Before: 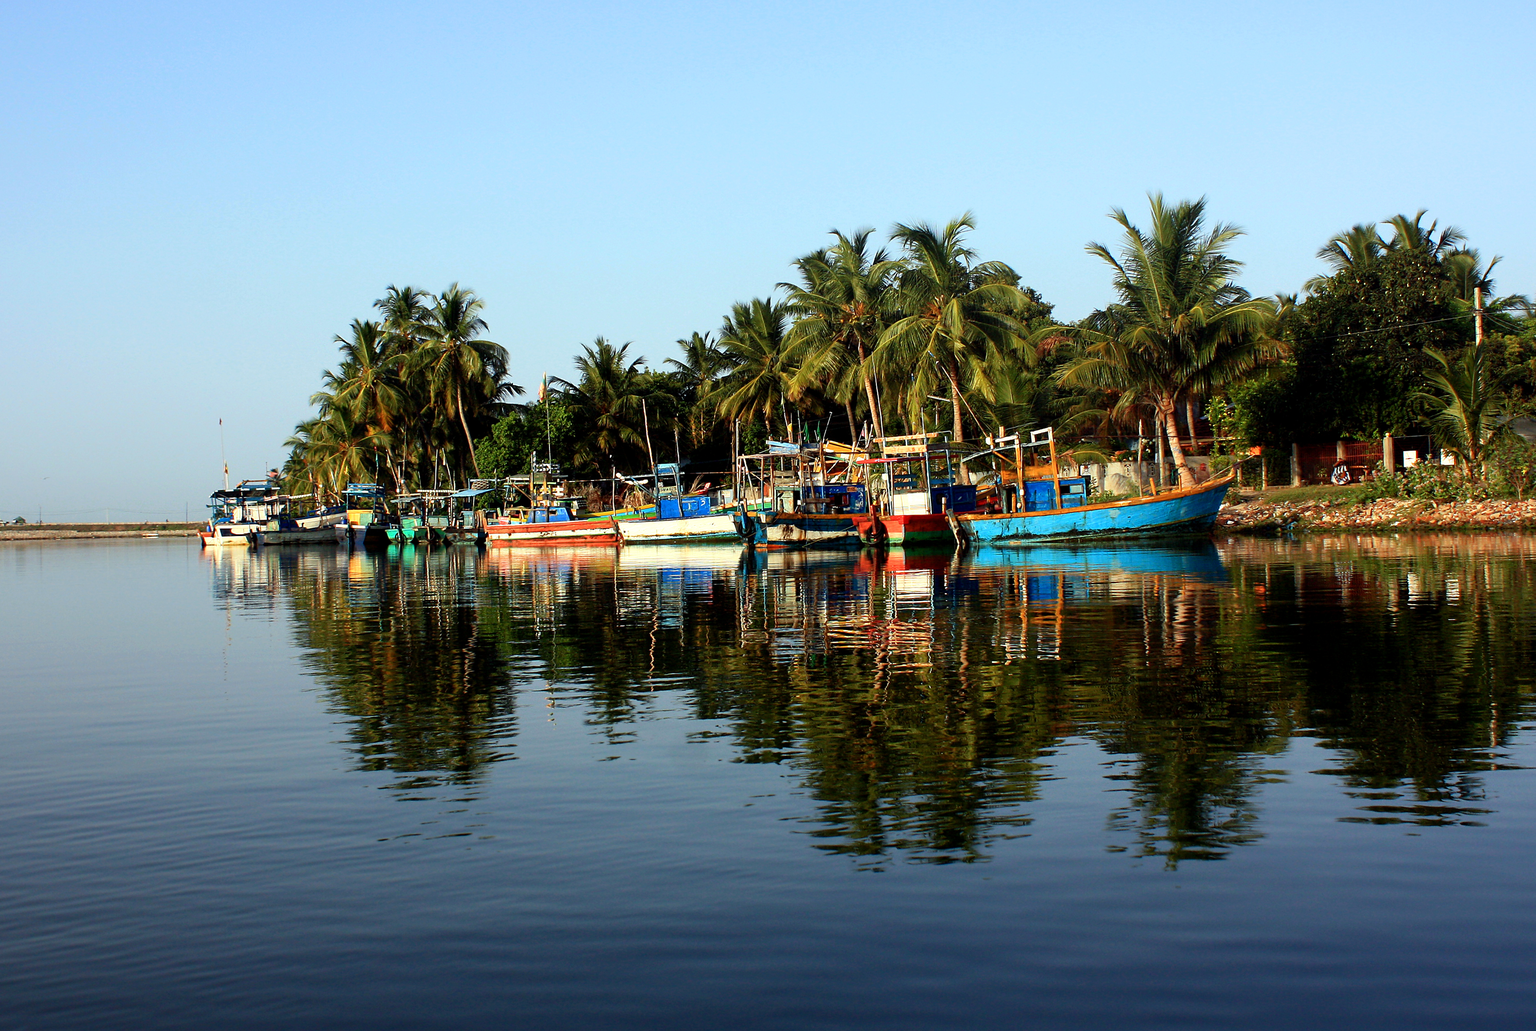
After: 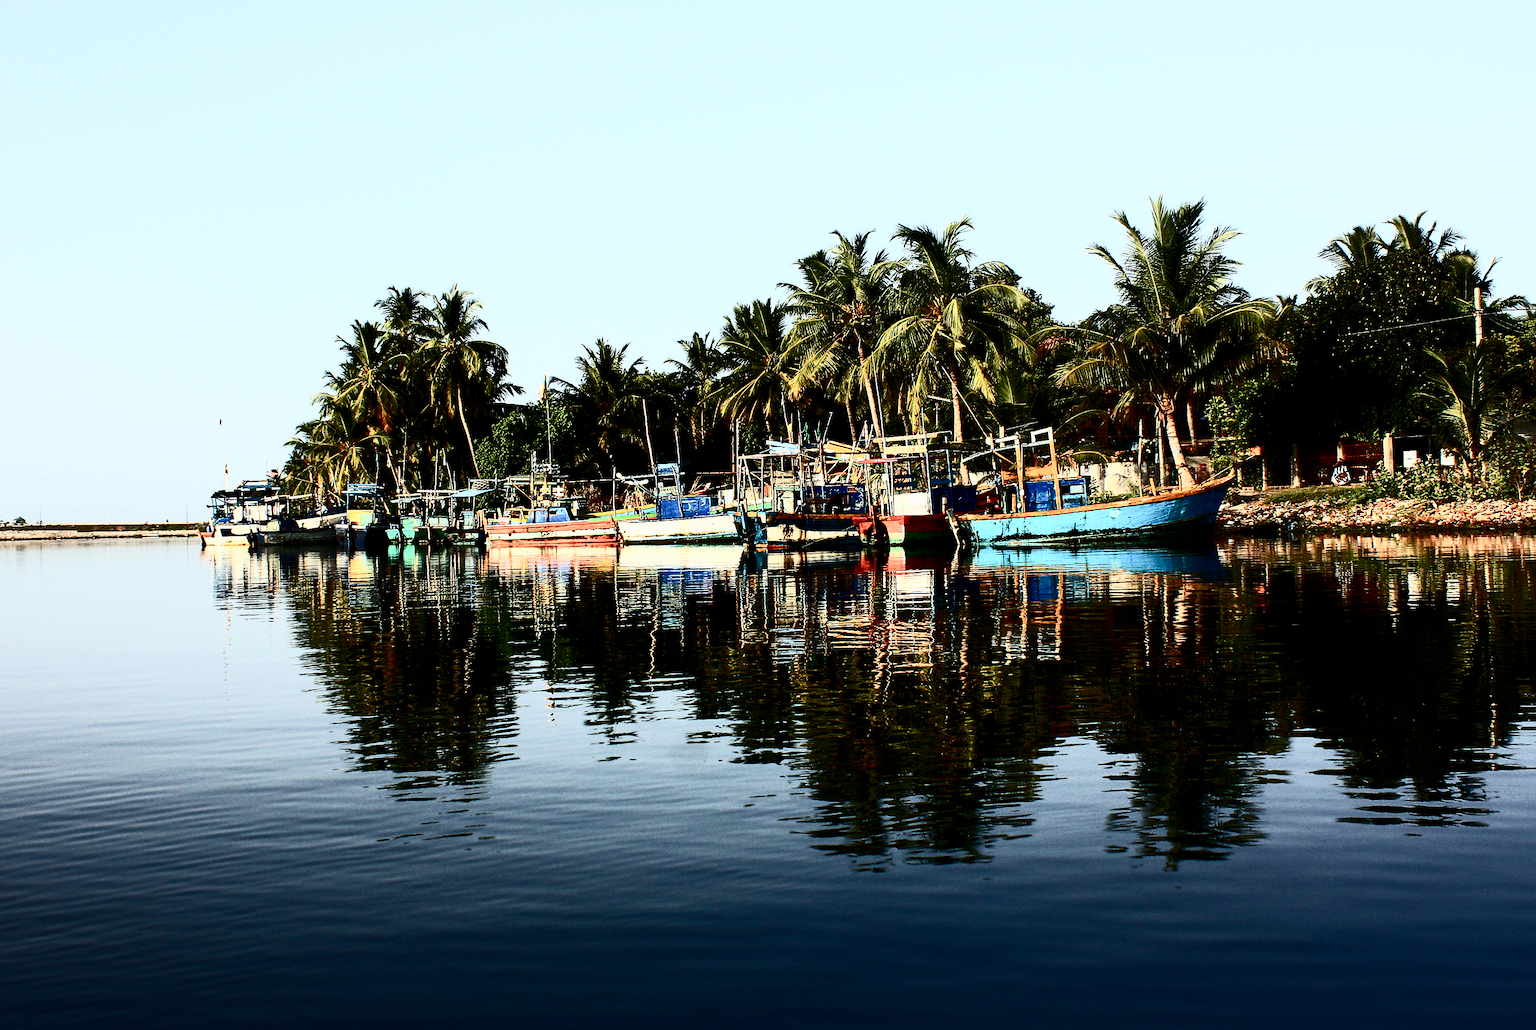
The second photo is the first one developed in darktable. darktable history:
sharpen: radius 1
filmic rgb: black relative exposure -7.15 EV, white relative exposure 5.36 EV, hardness 3.02
contrast brightness saturation: contrast 0.93, brightness 0.2
